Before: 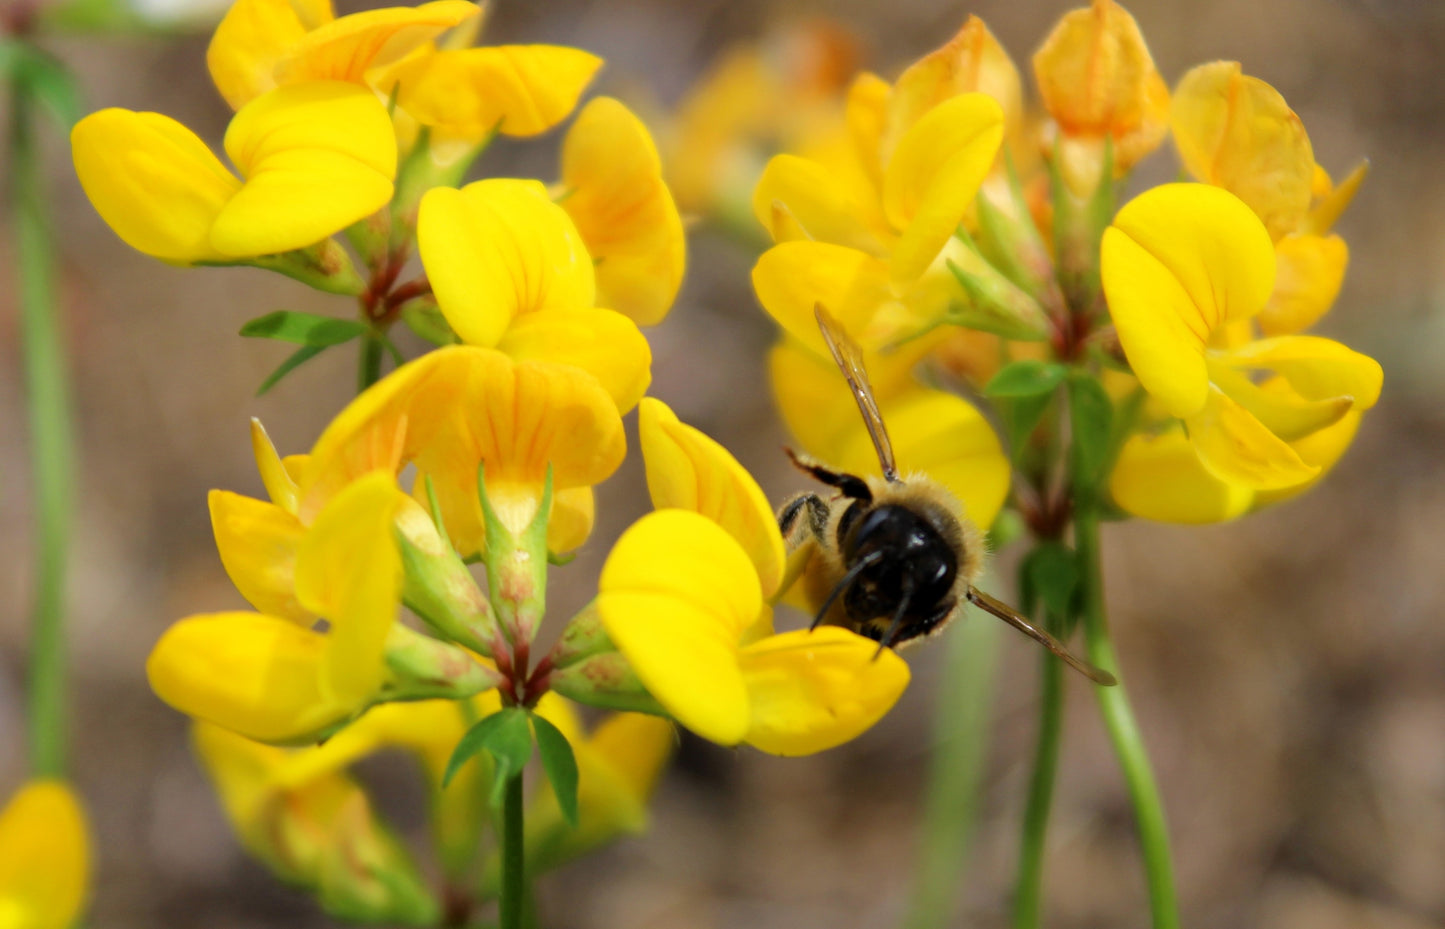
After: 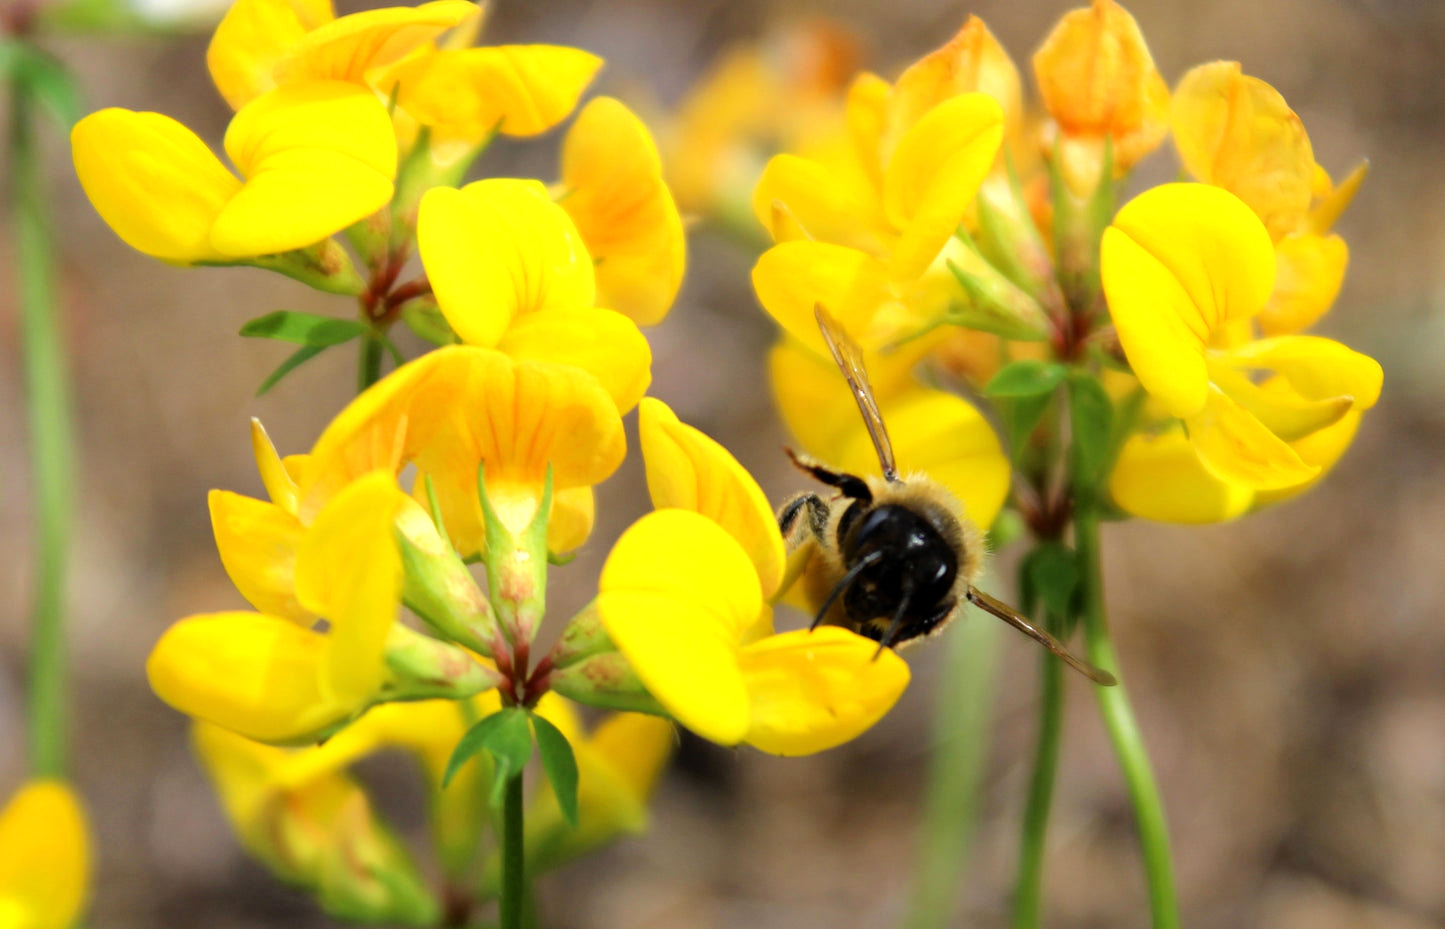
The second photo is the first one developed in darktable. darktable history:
tone equalizer: -8 EV -0.442 EV, -7 EV -0.357 EV, -6 EV -0.364 EV, -5 EV -0.235 EV, -3 EV 0.218 EV, -2 EV 0.358 EV, -1 EV 0.405 EV, +0 EV 0.393 EV
